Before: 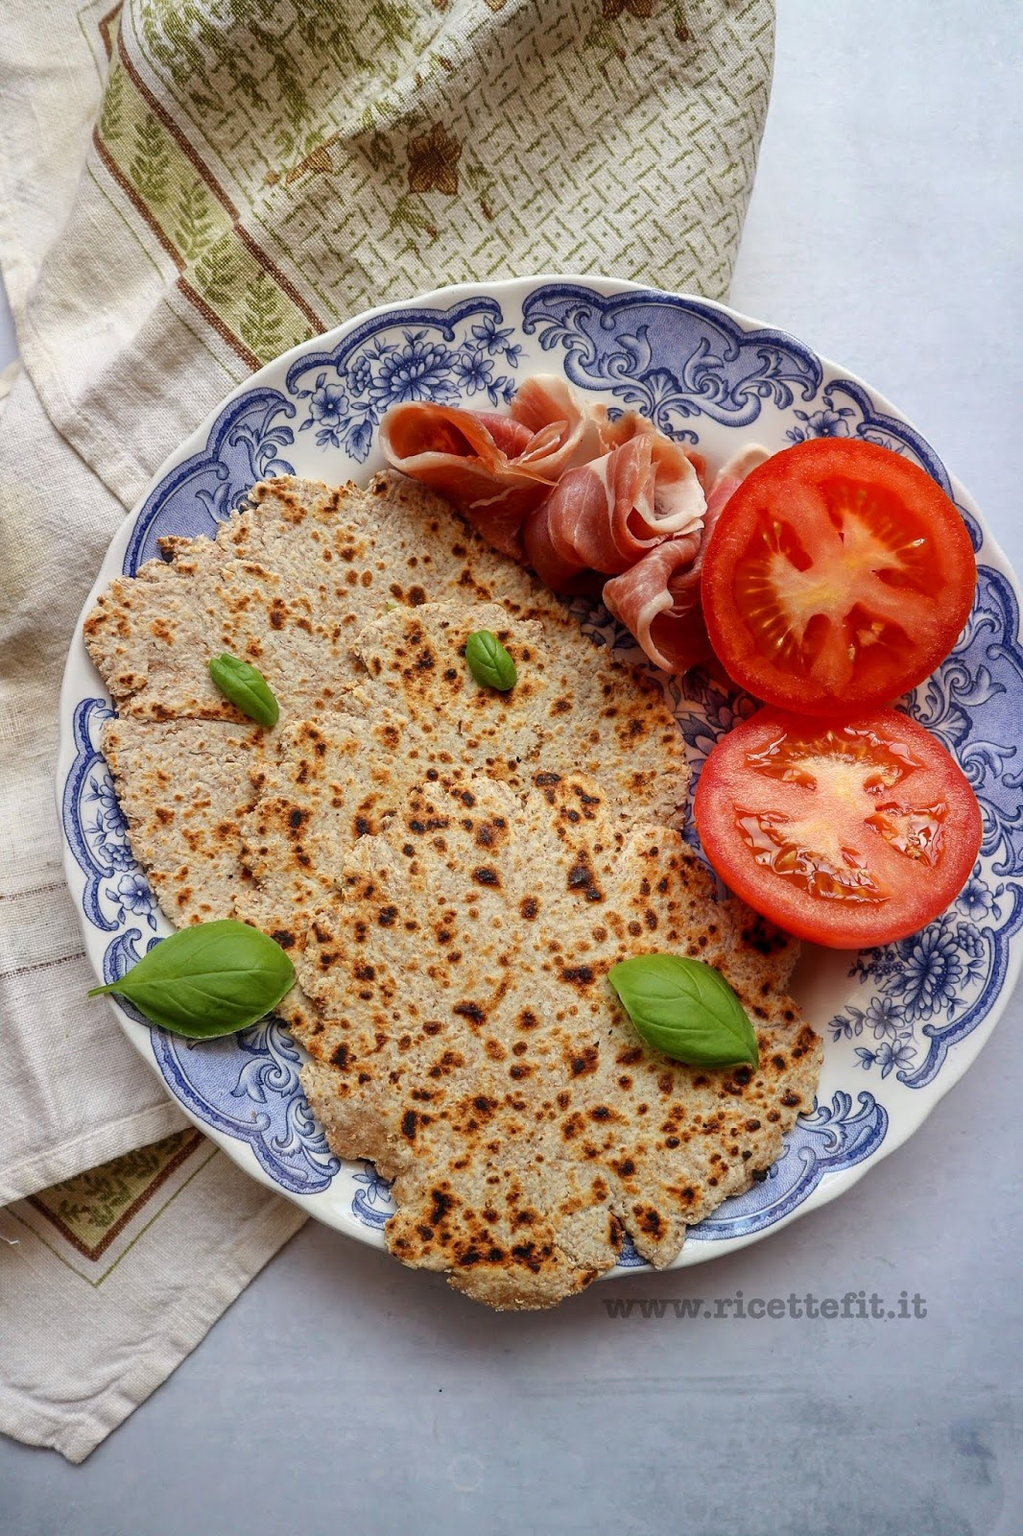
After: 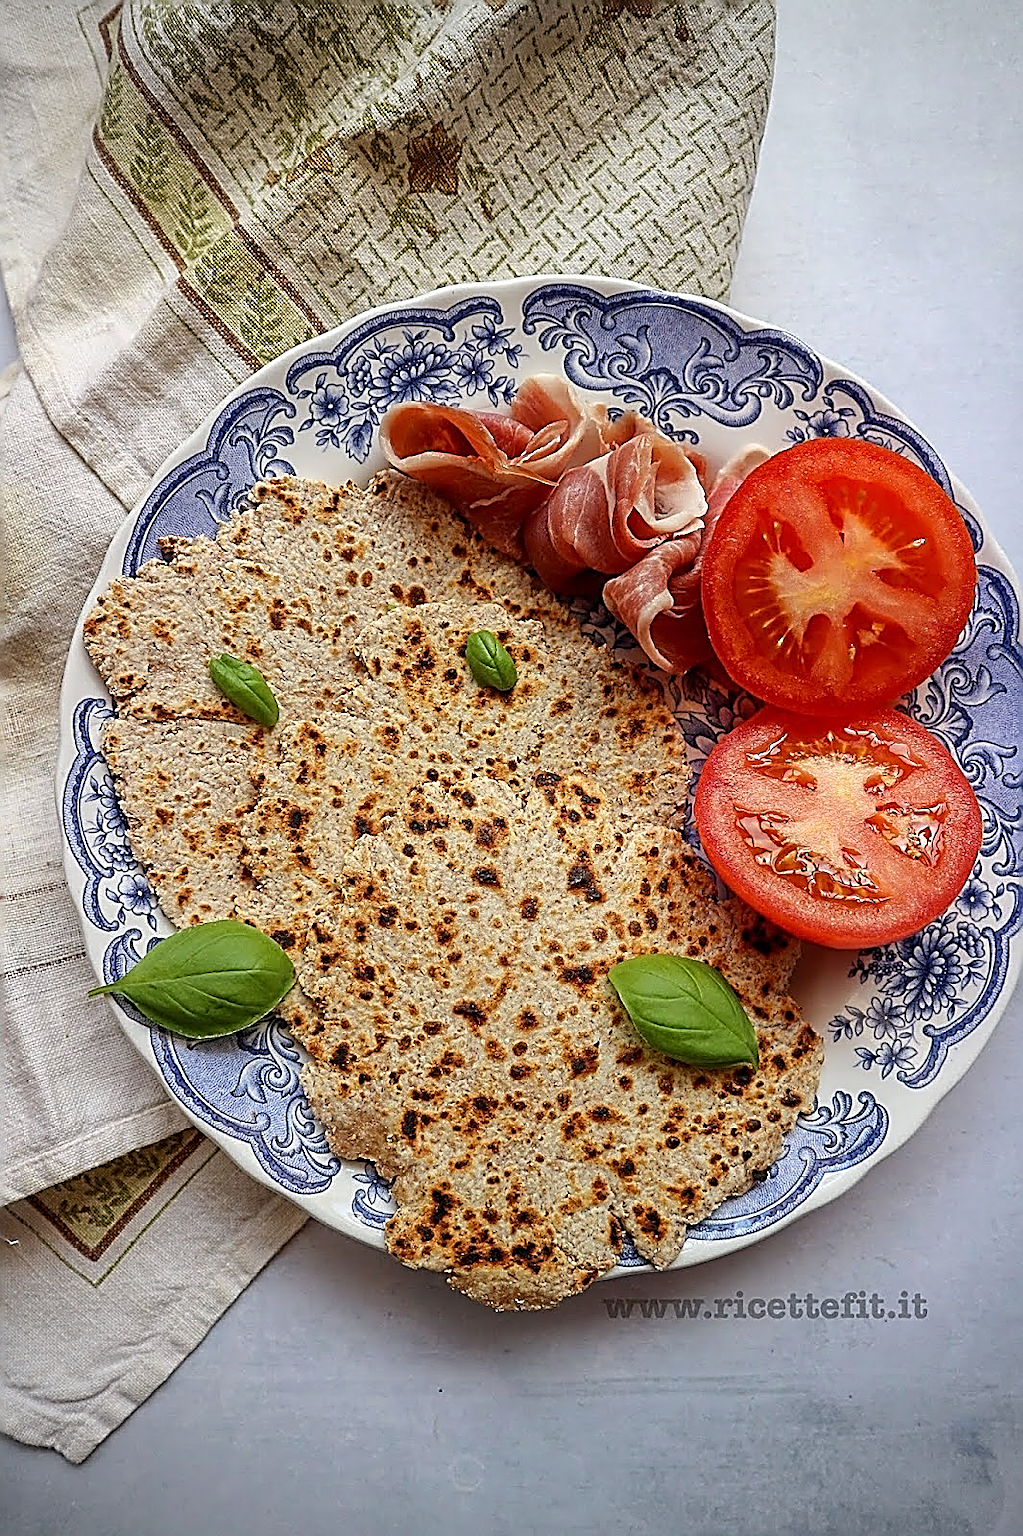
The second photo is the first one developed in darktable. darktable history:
vignetting: fall-off radius 60.65%
sharpen: amount 1.861
